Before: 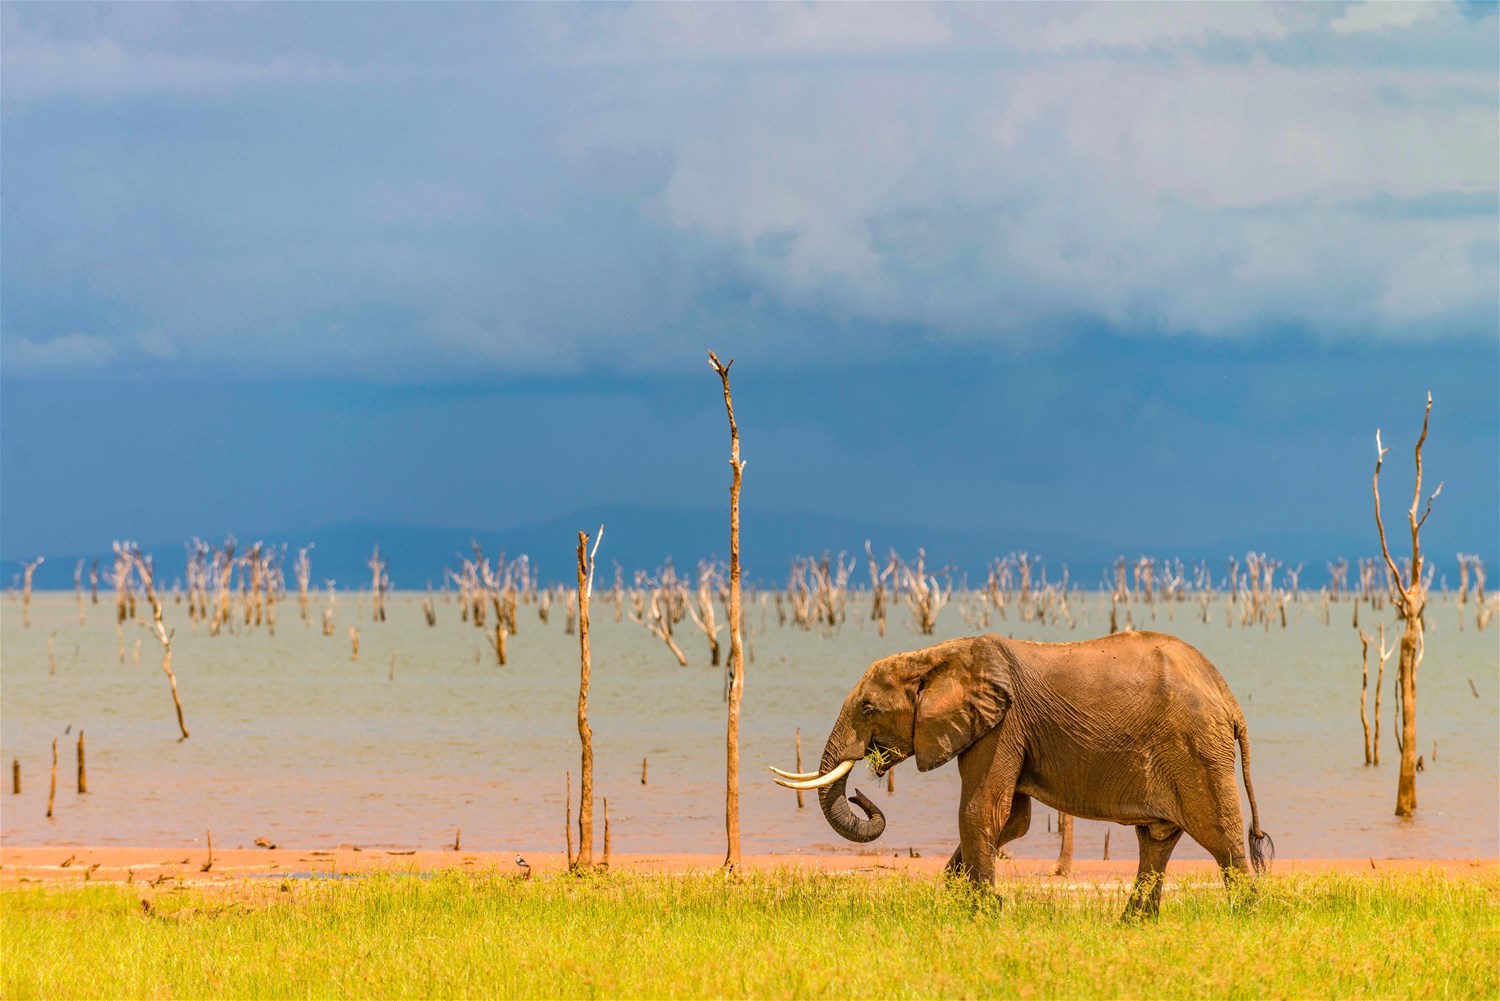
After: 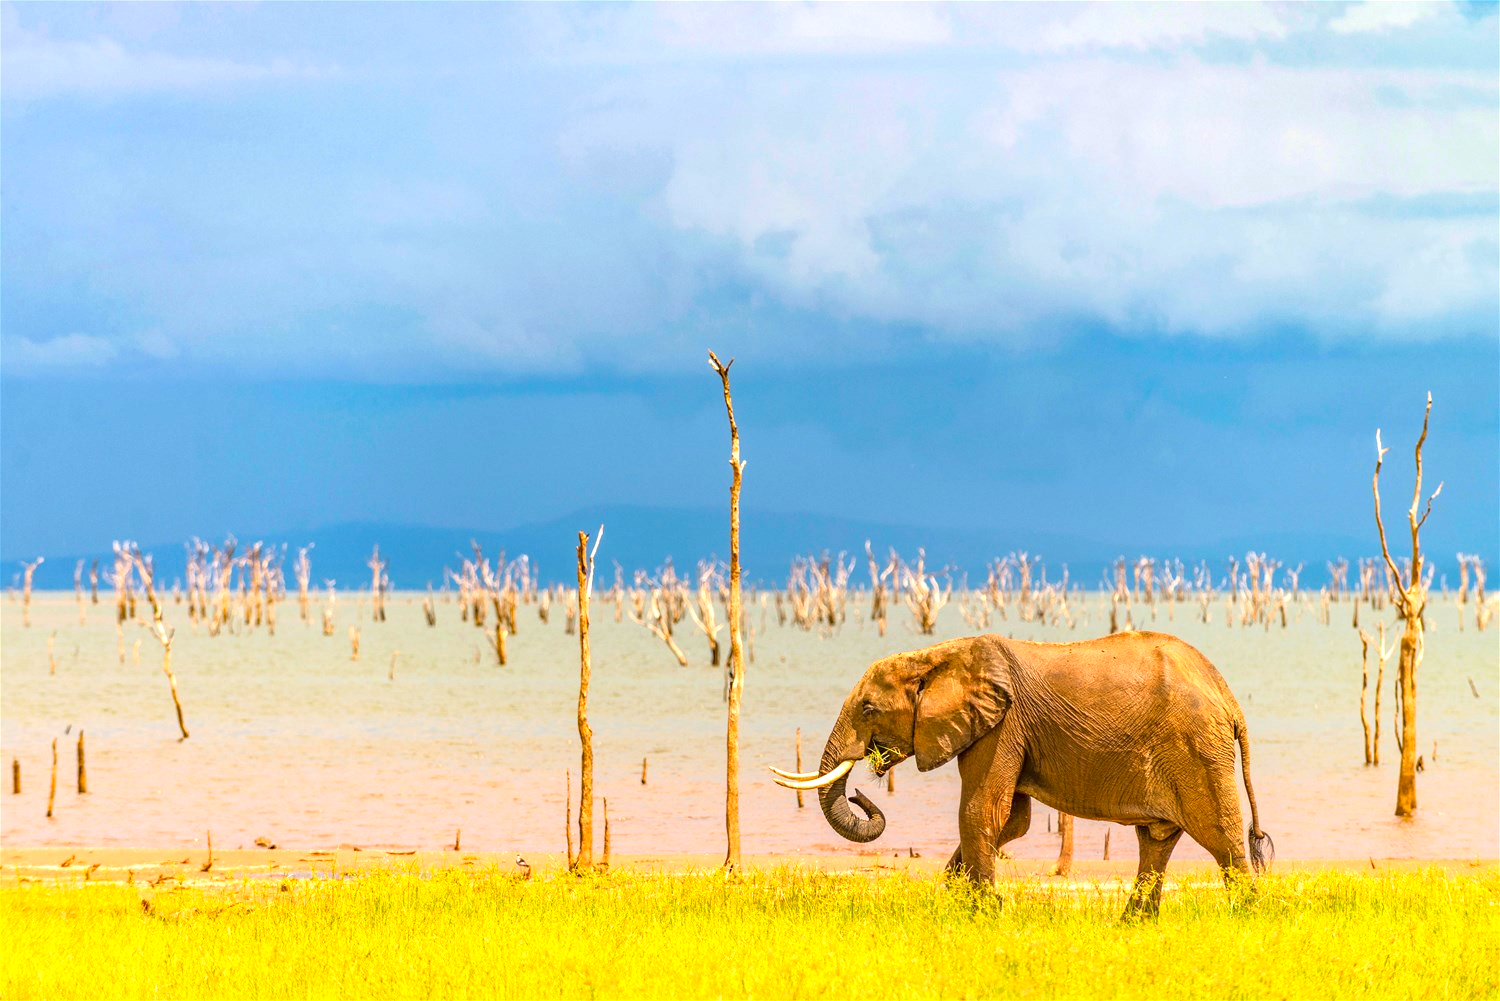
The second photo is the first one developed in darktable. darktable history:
exposure: exposure 0.766 EV, compensate highlight preservation false
color balance rgb: perceptual saturation grading › global saturation 10%, global vibrance 10%
